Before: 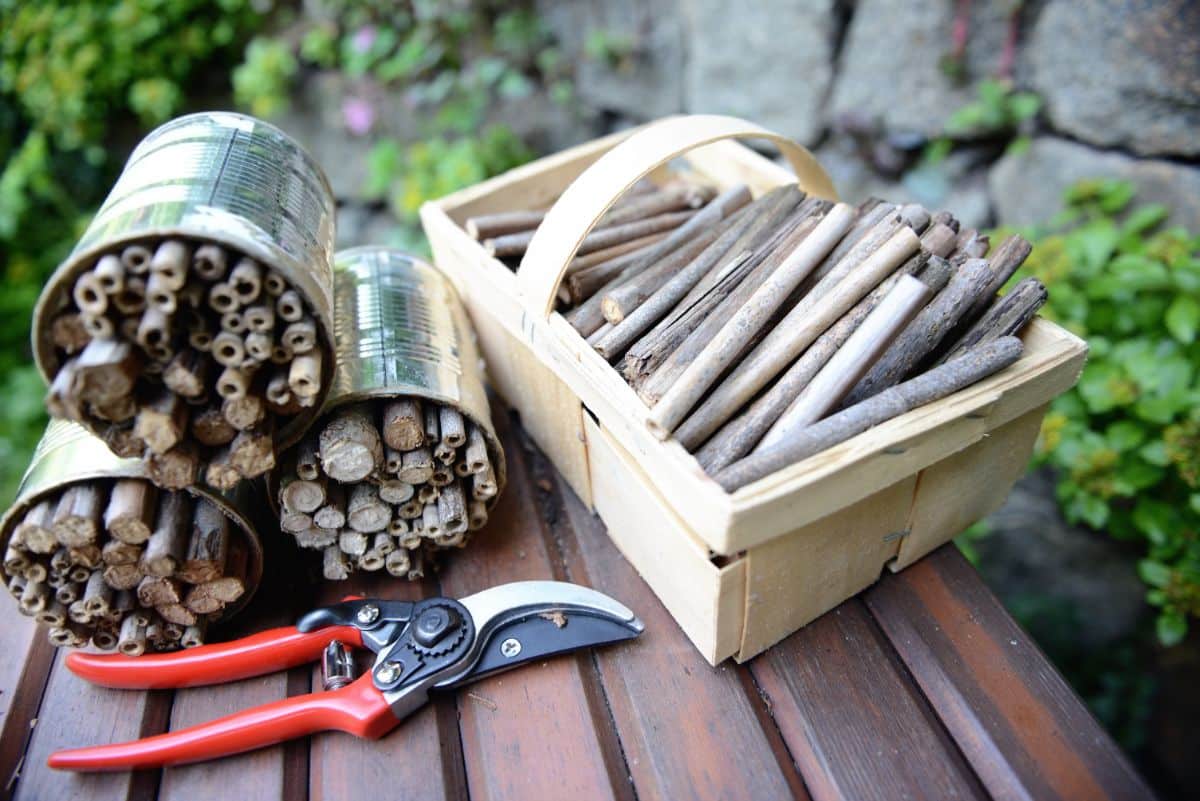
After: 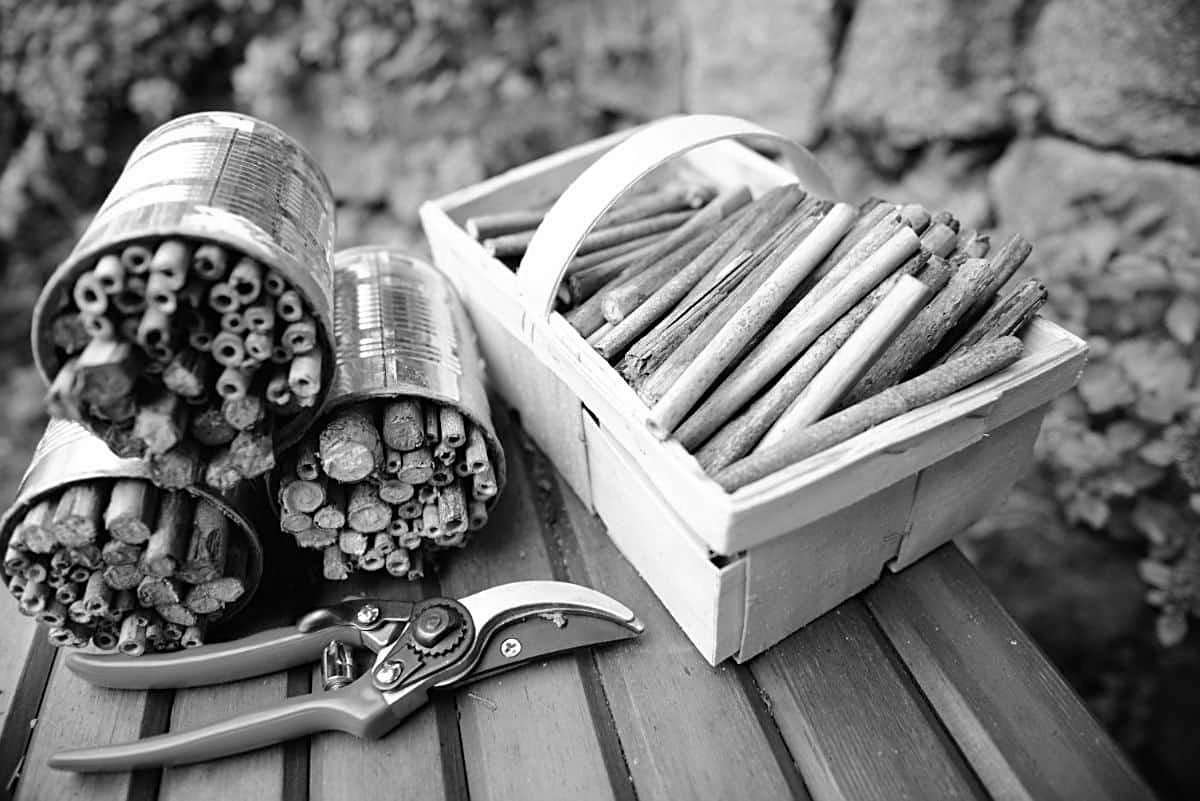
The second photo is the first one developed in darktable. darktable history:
tone equalizer: on, module defaults
sharpen: amount 0.478
vibrance: vibrance 100%
monochrome: a -3.63, b -0.465
